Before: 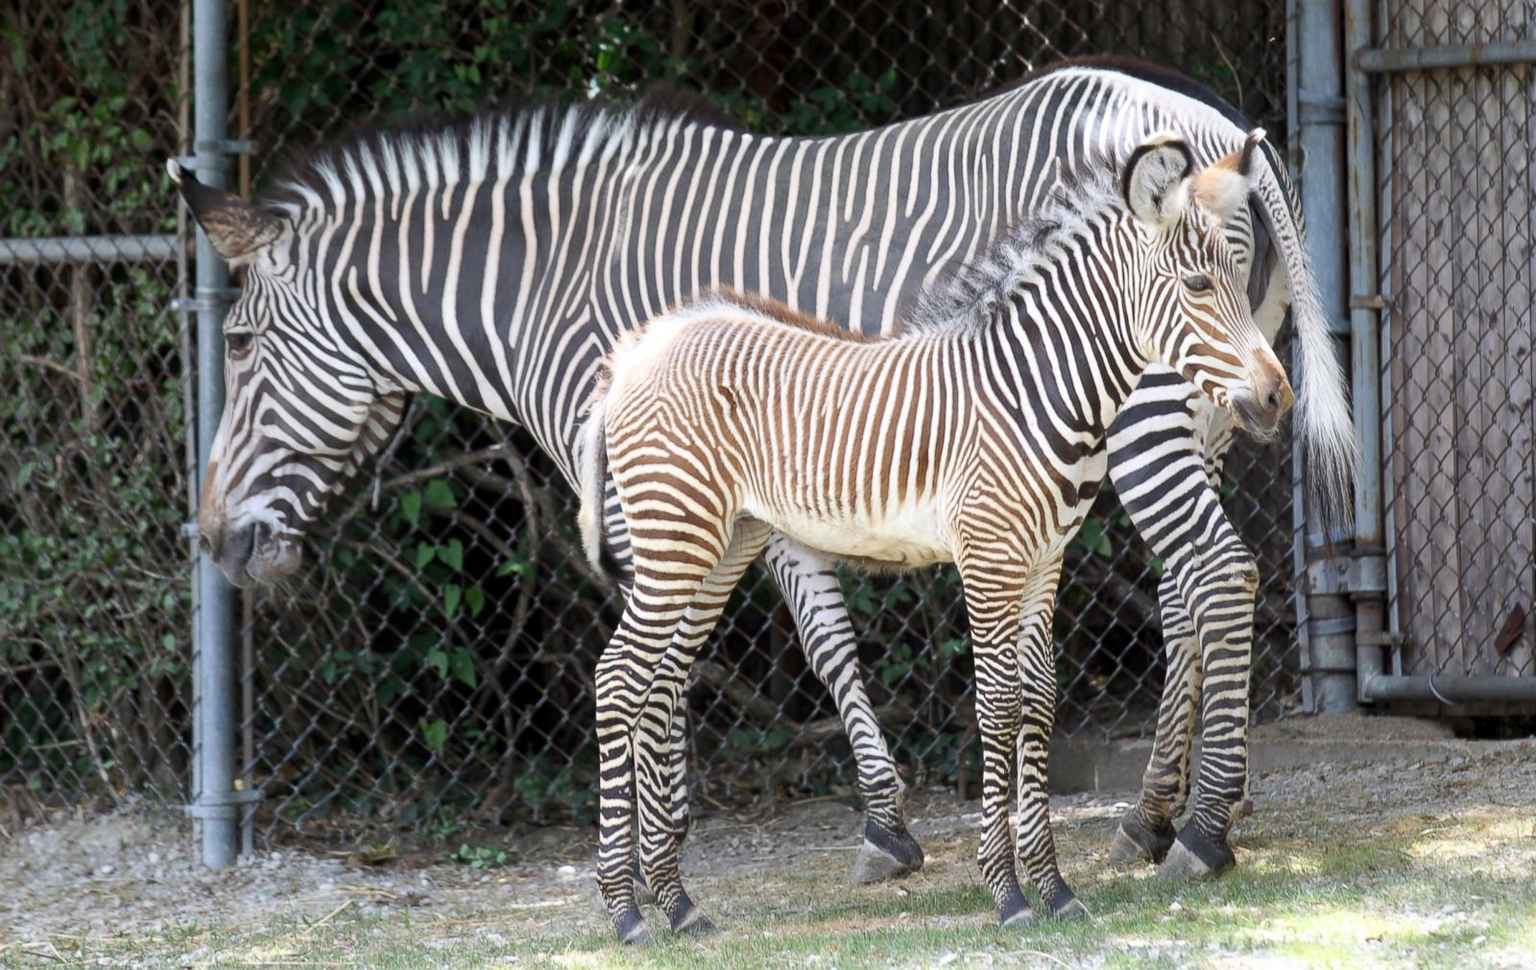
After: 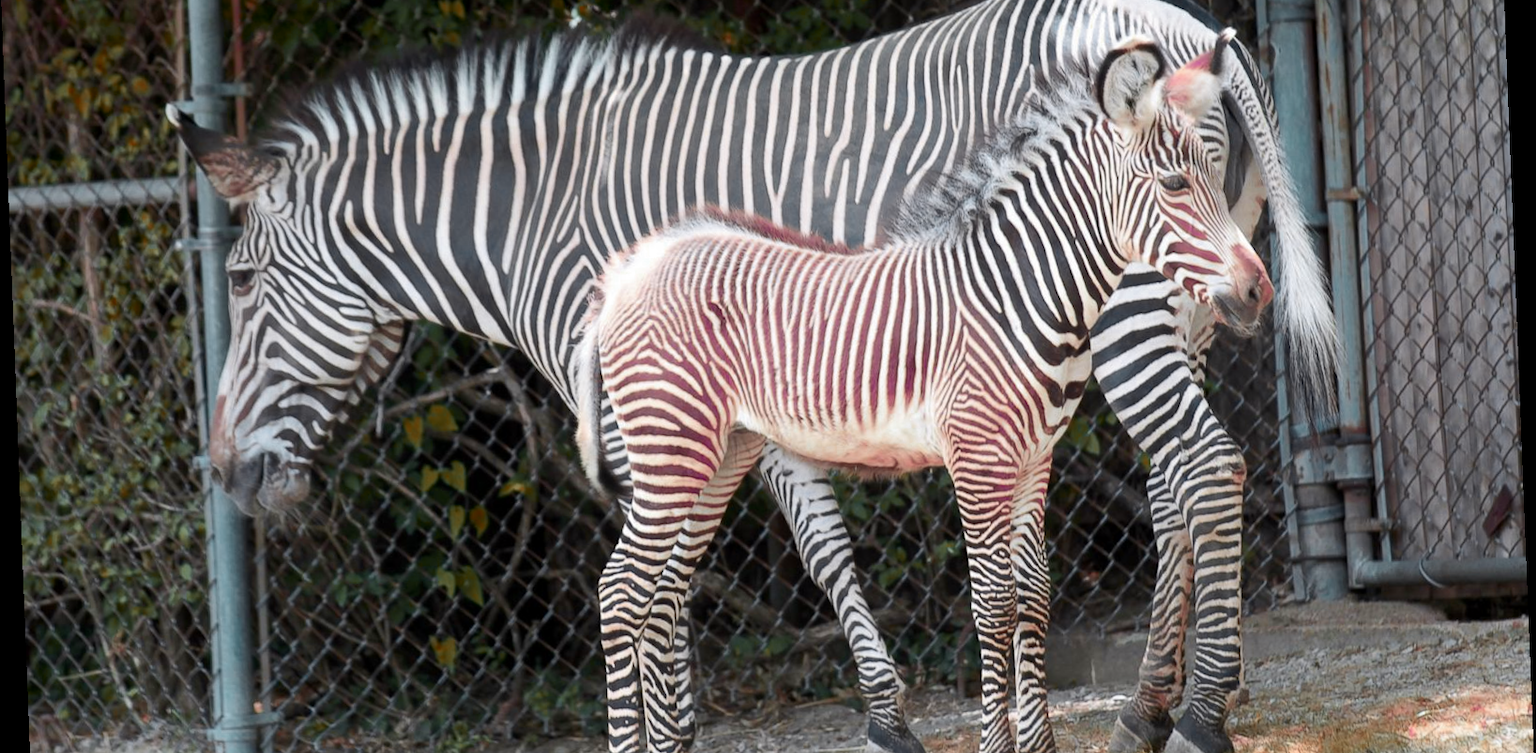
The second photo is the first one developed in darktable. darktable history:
tone equalizer: on, module defaults
crop: top 11.038%, bottom 13.962%
color zones: curves: ch0 [(0.826, 0.353)]; ch1 [(0.242, 0.647) (0.889, 0.342)]; ch2 [(0.246, 0.089) (0.969, 0.068)]
rotate and perspective: rotation -2.22°, lens shift (horizontal) -0.022, automatic cropping off
